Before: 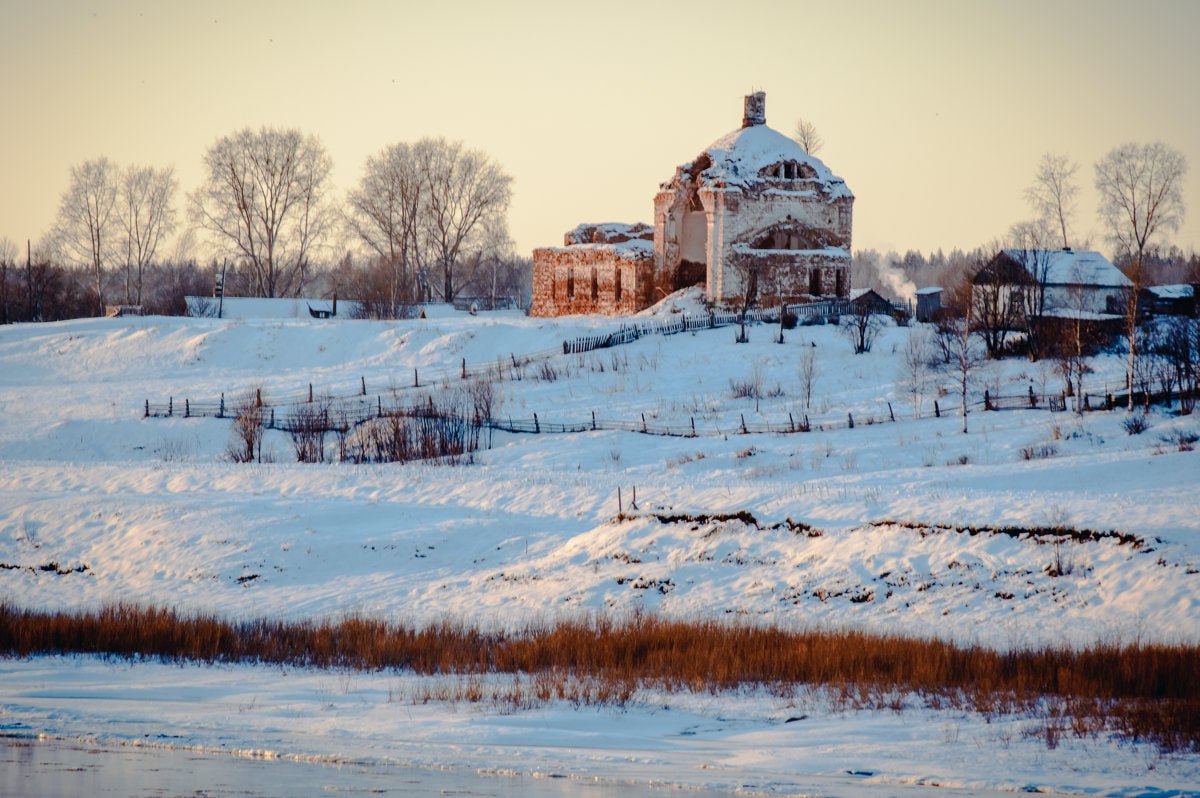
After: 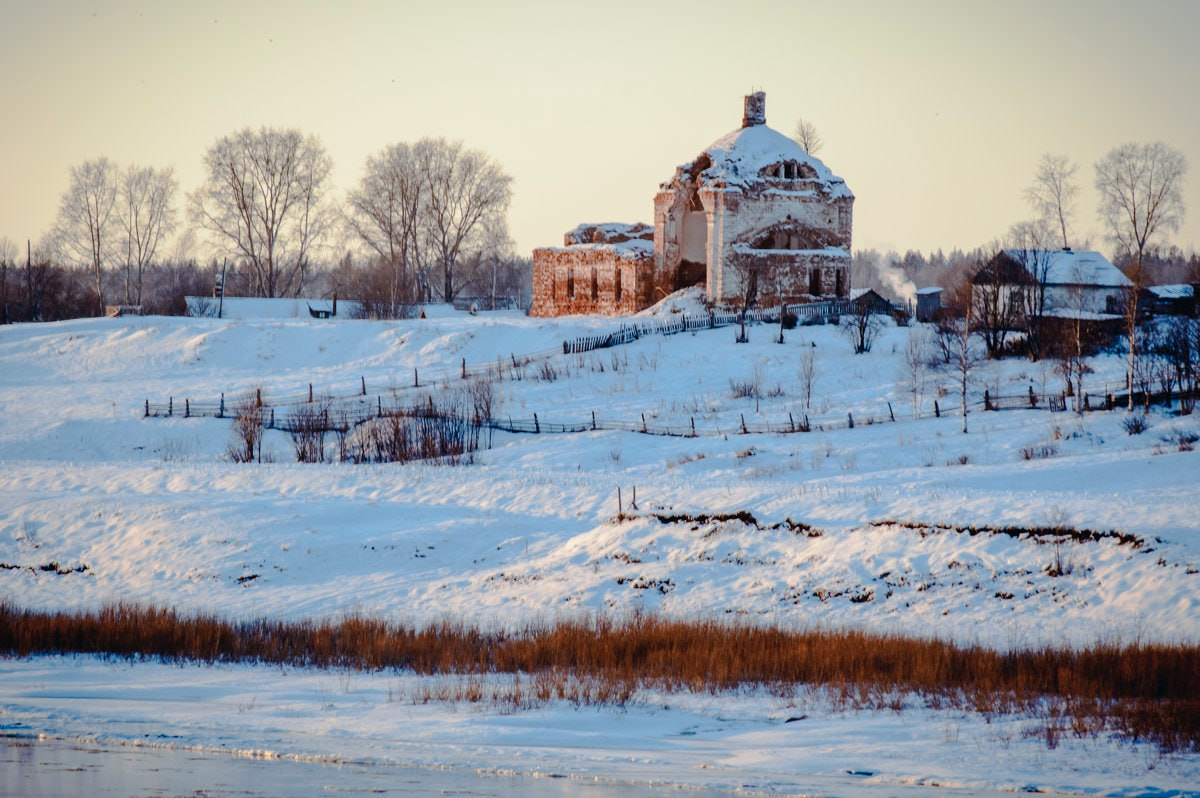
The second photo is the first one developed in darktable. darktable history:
color calibration: x 0.356, y 0.368, temperature 4690.07 K
